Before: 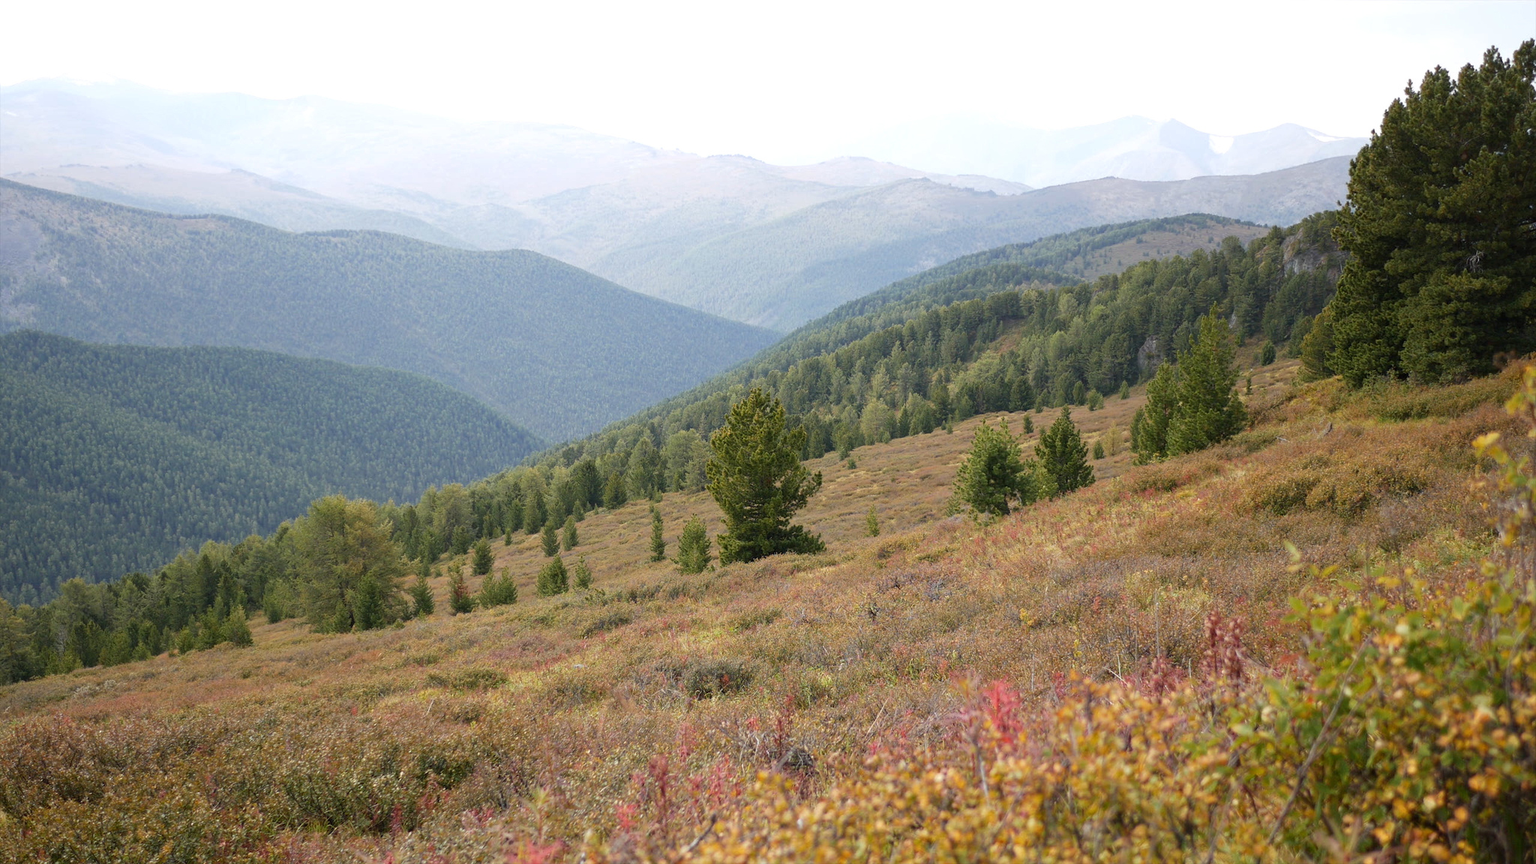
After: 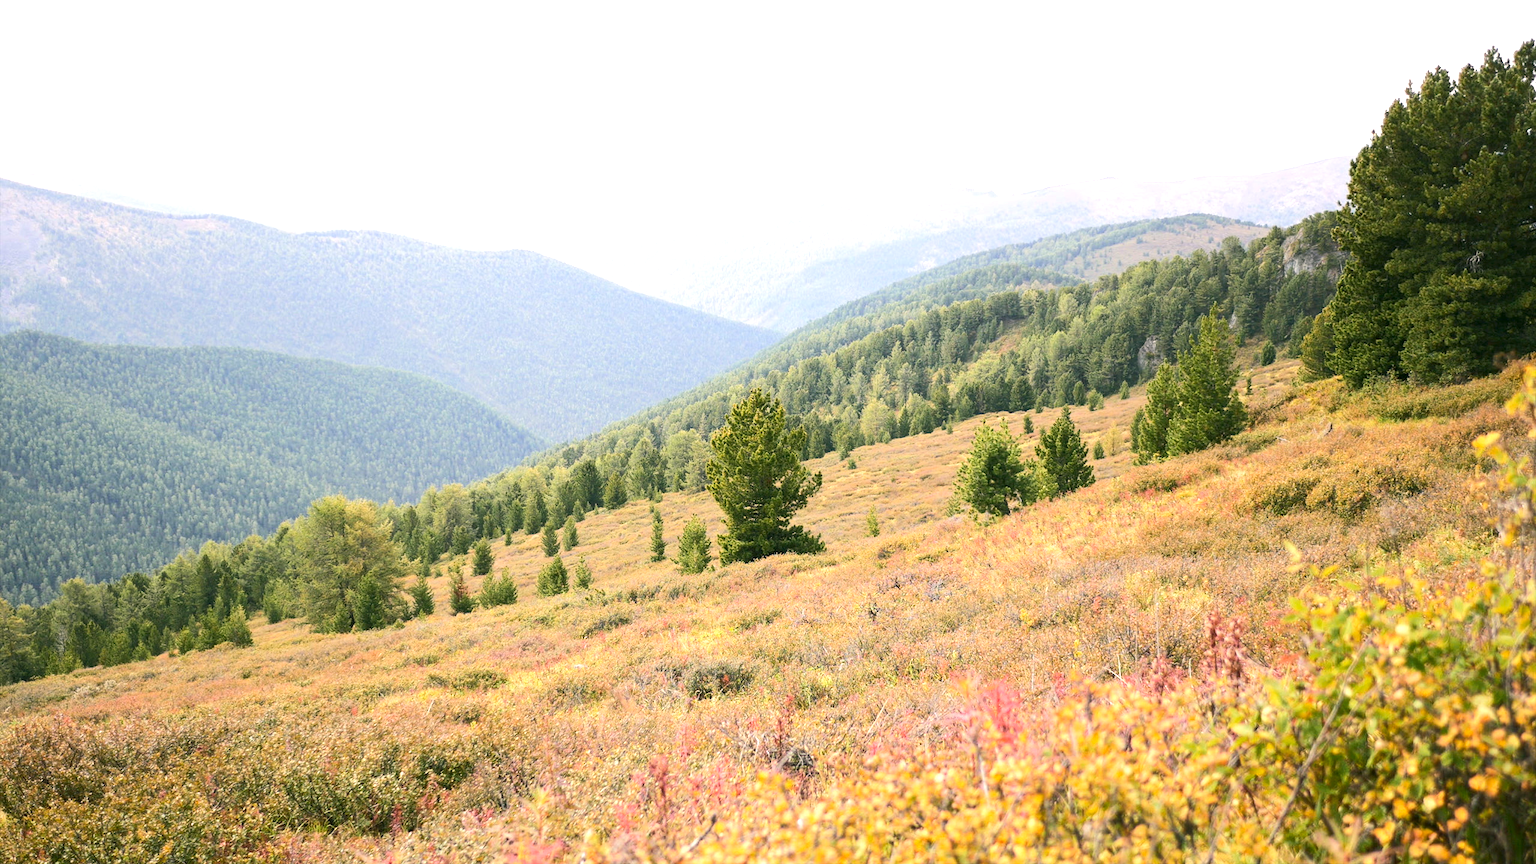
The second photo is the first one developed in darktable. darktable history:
color correction: highlights a* 4.22, highlights b* 4.97, shadows a* -7.68, shadows b* 4.72
exposure: black level correction 0, exposure 0.7 EV, compensate highlight preservation false
tone equalizer: -8 EV 0.022 EV, -7 EV -0.01 EV, -6 EV 0.046 EV, -5 EV 0.027 EV, -4 EV 0.304 EV, -3 EV 0.649 EV, -2 EV 0.556 EV, -1 EV 0.213 EV, +0 EV 0.039 EV, edges refinement/feathering 500, mask exposure compensation -1.57 EV, preserve details no
